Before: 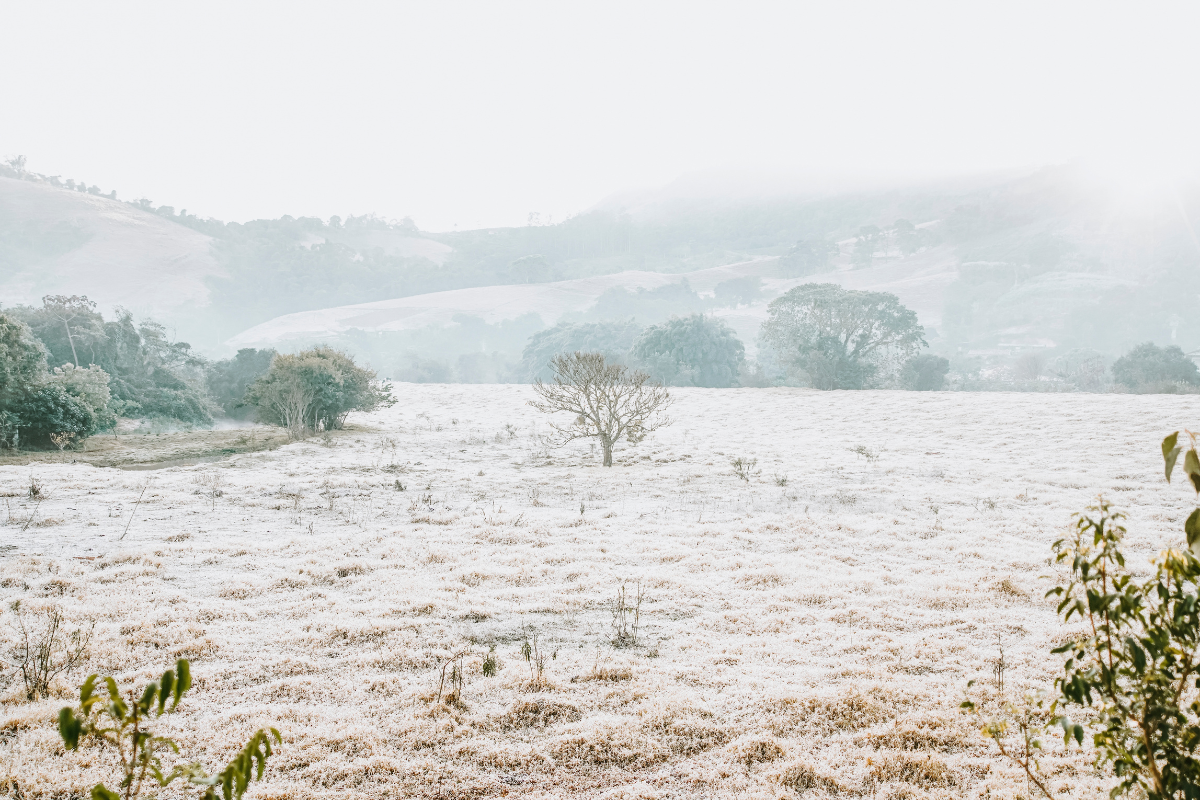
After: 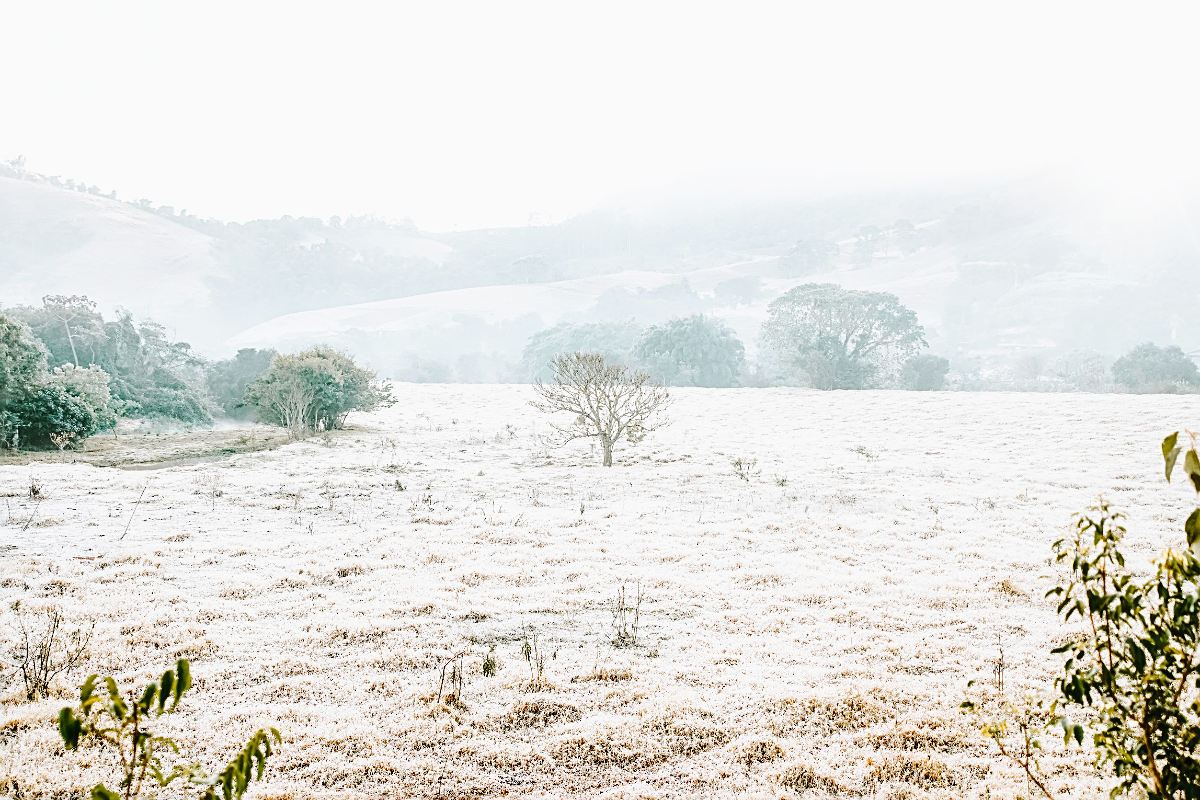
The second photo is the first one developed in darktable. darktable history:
tone curve: curves: ch0 [(0, 0) (0.003, 0.003) (0.011, 0.005) (0.025, 0.008) (0.044, 0.012) (0.069, 0.02) (0.1, 0.031) (0.136, 0.047) (0.177, 0.088) (0.224, 0.141) (0.277, 0.222) (0.335, 0.32) (0.399, 0.422) (0.468, 0.523) (0.543, 0.623) (0.623, 0.716) (0.709, 0.796) (0.801, 0.88) (0.898, 0.958) (1, 1)], preserve colors none
sharpen: on, module defaults
